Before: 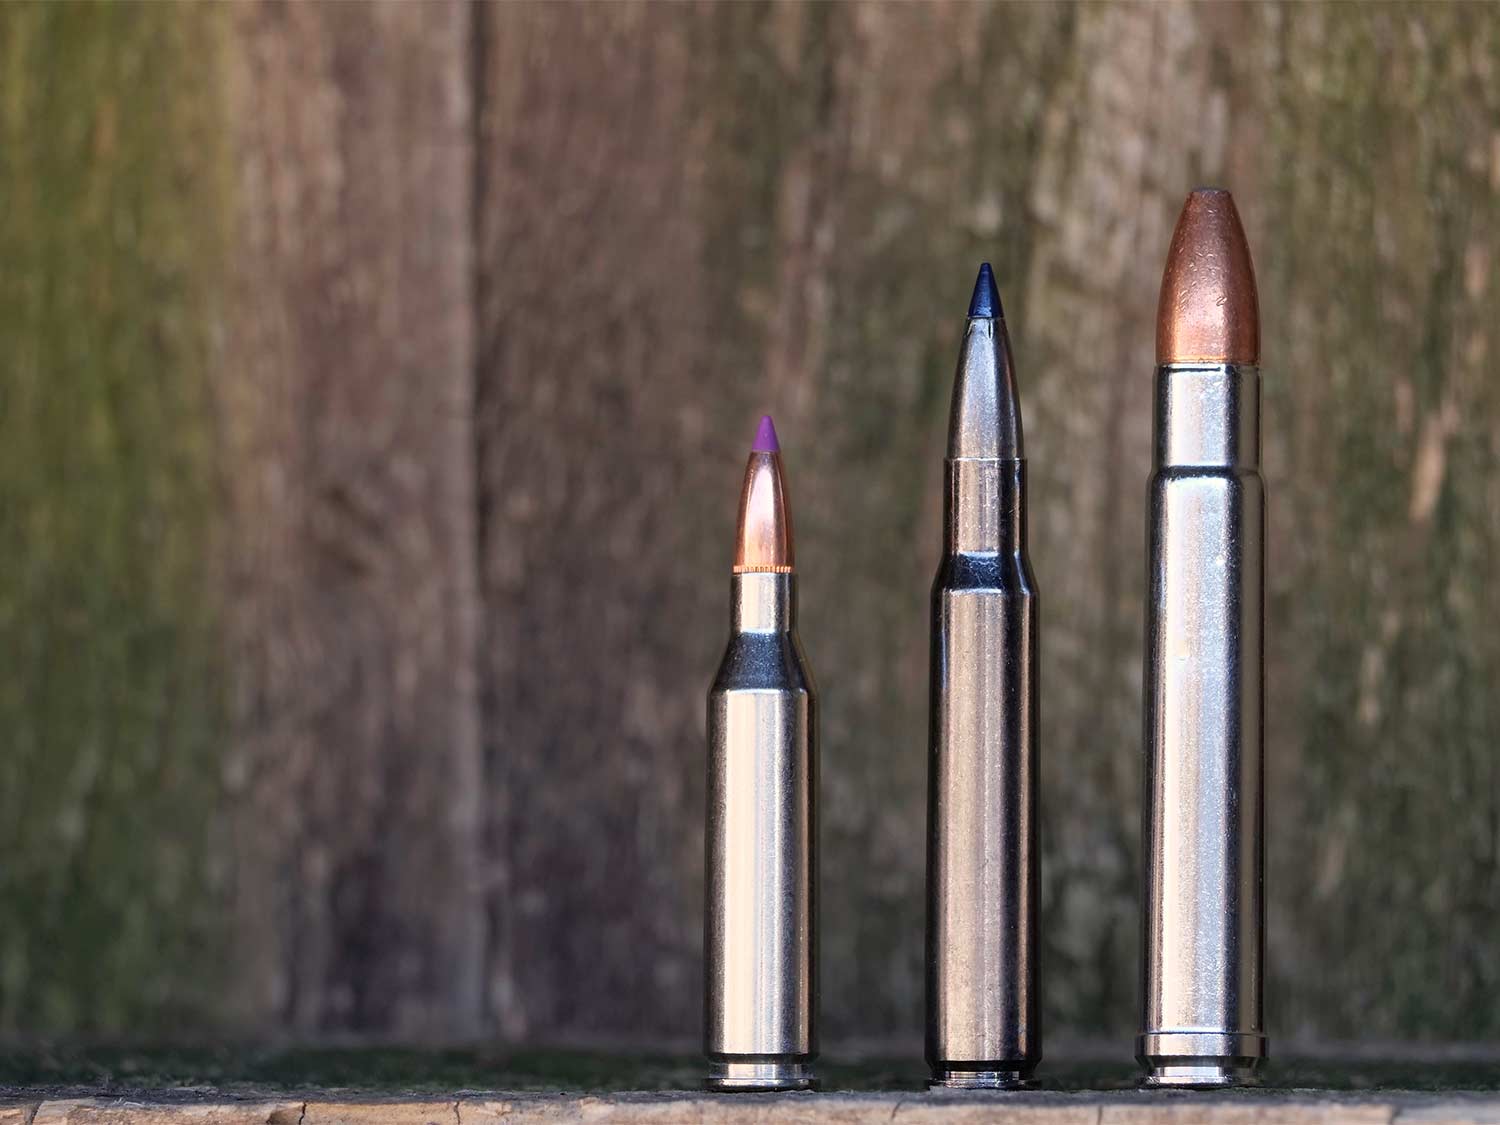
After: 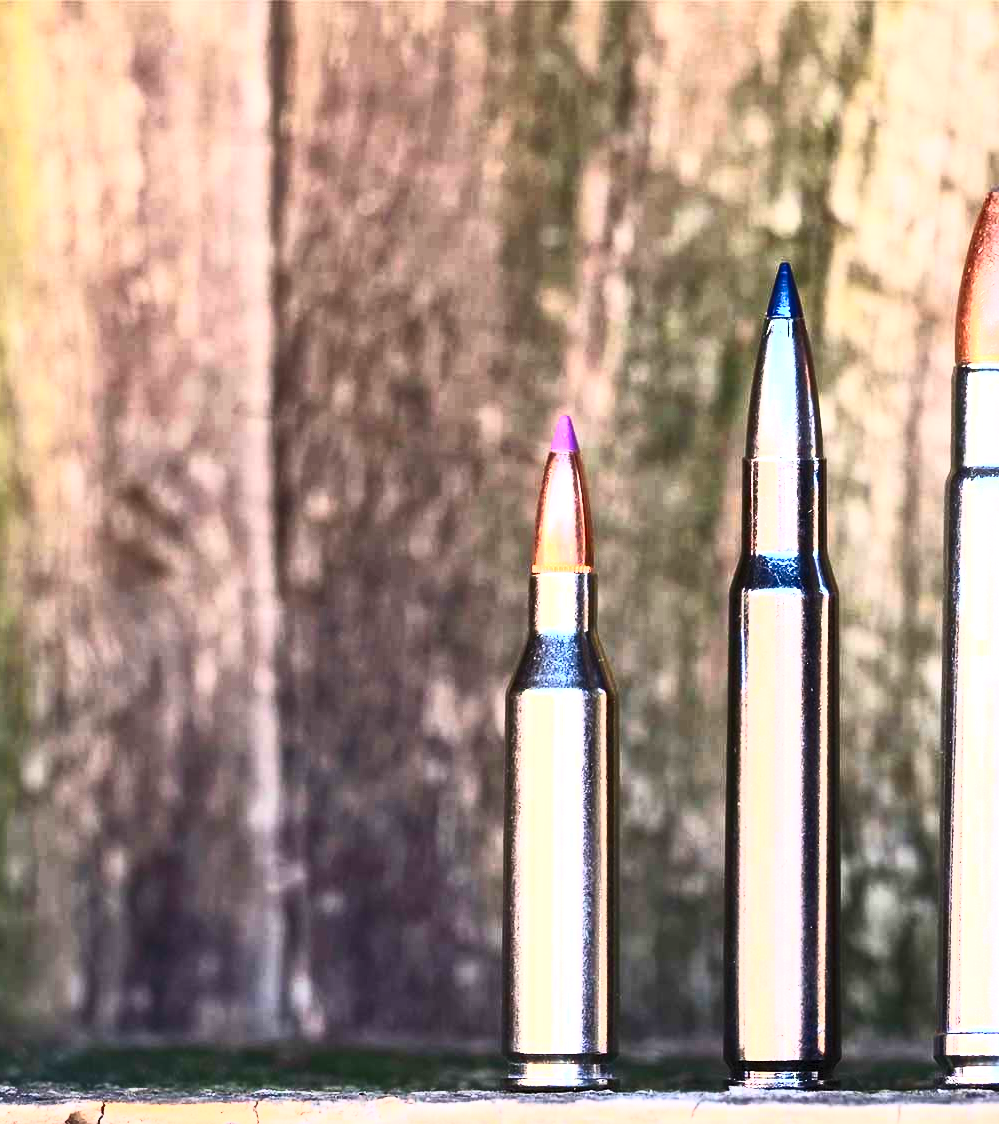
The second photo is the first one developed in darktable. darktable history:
local contrast: mode bilateral grid, contrast 20, coarseness 50, detail 121%, midtone range 0.2
contrast brightness saturation: contrast 0.845, brightness 0.606, saturation 0.58
exposure: exposure 0.172 EV, compensate highlight preservation false
crop and rotate: left 13.451%, right 19.921%
tone equalizer: -8 EV -0.754 EV, -7 EV -0.671 EV, -6 EV -0.571 EV, -5 EV -0.383 EV, -3 EV 0.365 EV, -2 EV 0.6 EV, -1 EV 0.691 EV, +0 EV 0.769 EV, smoothing diameter 24.86%, edges refinement/feathering 13.22, preserve details guided filter
